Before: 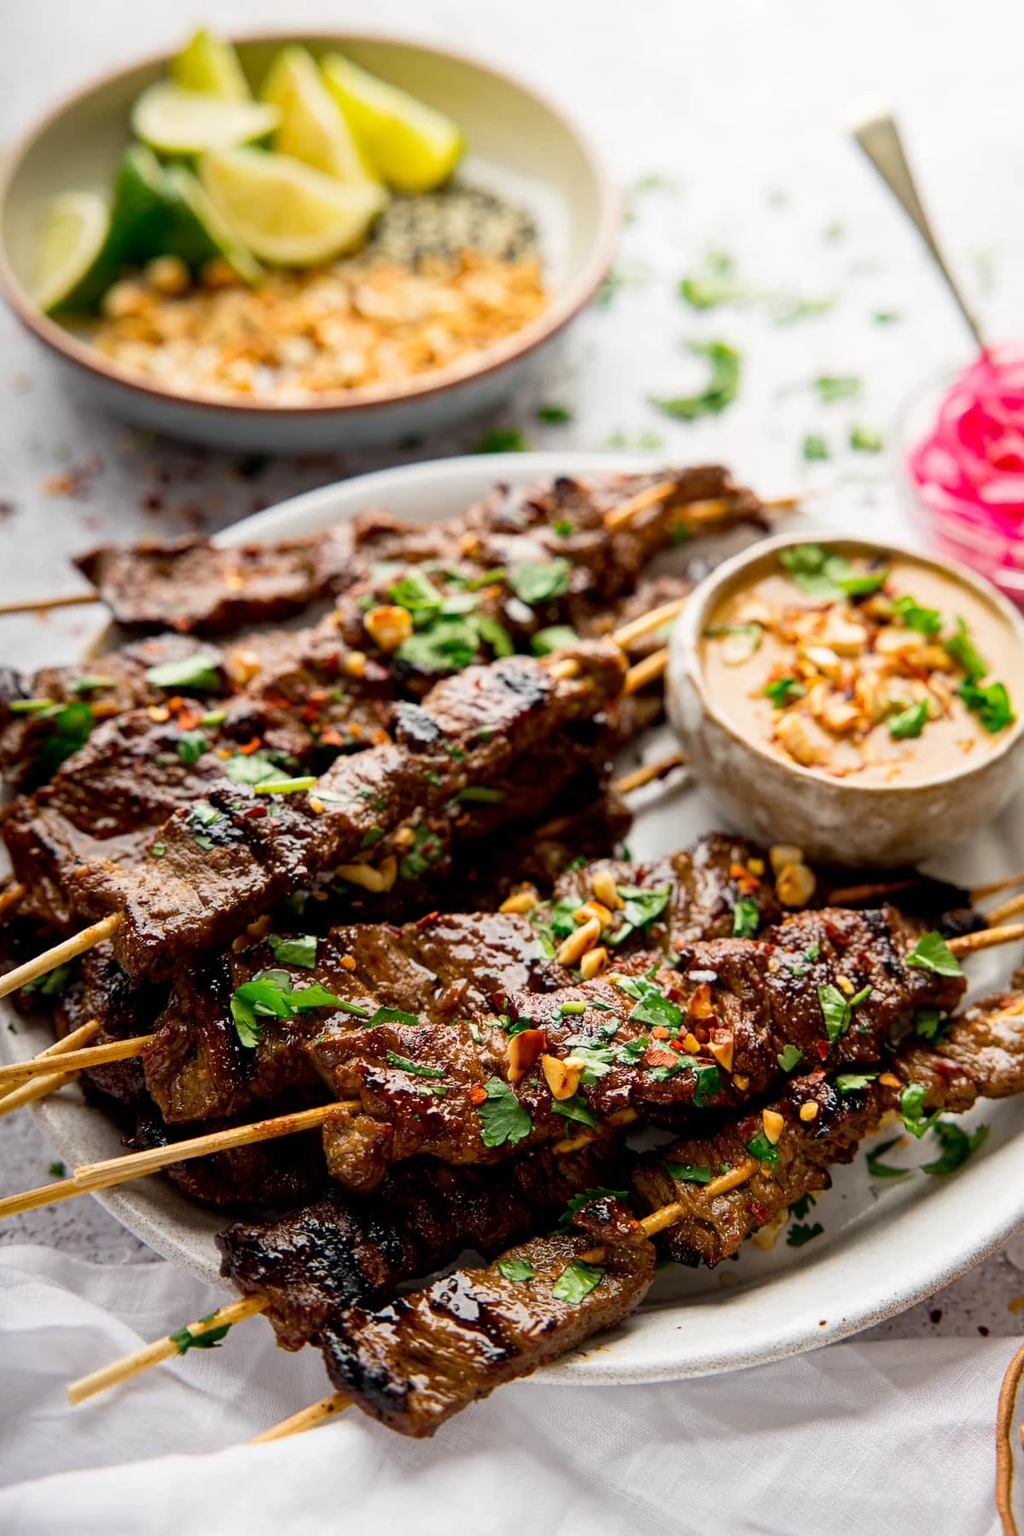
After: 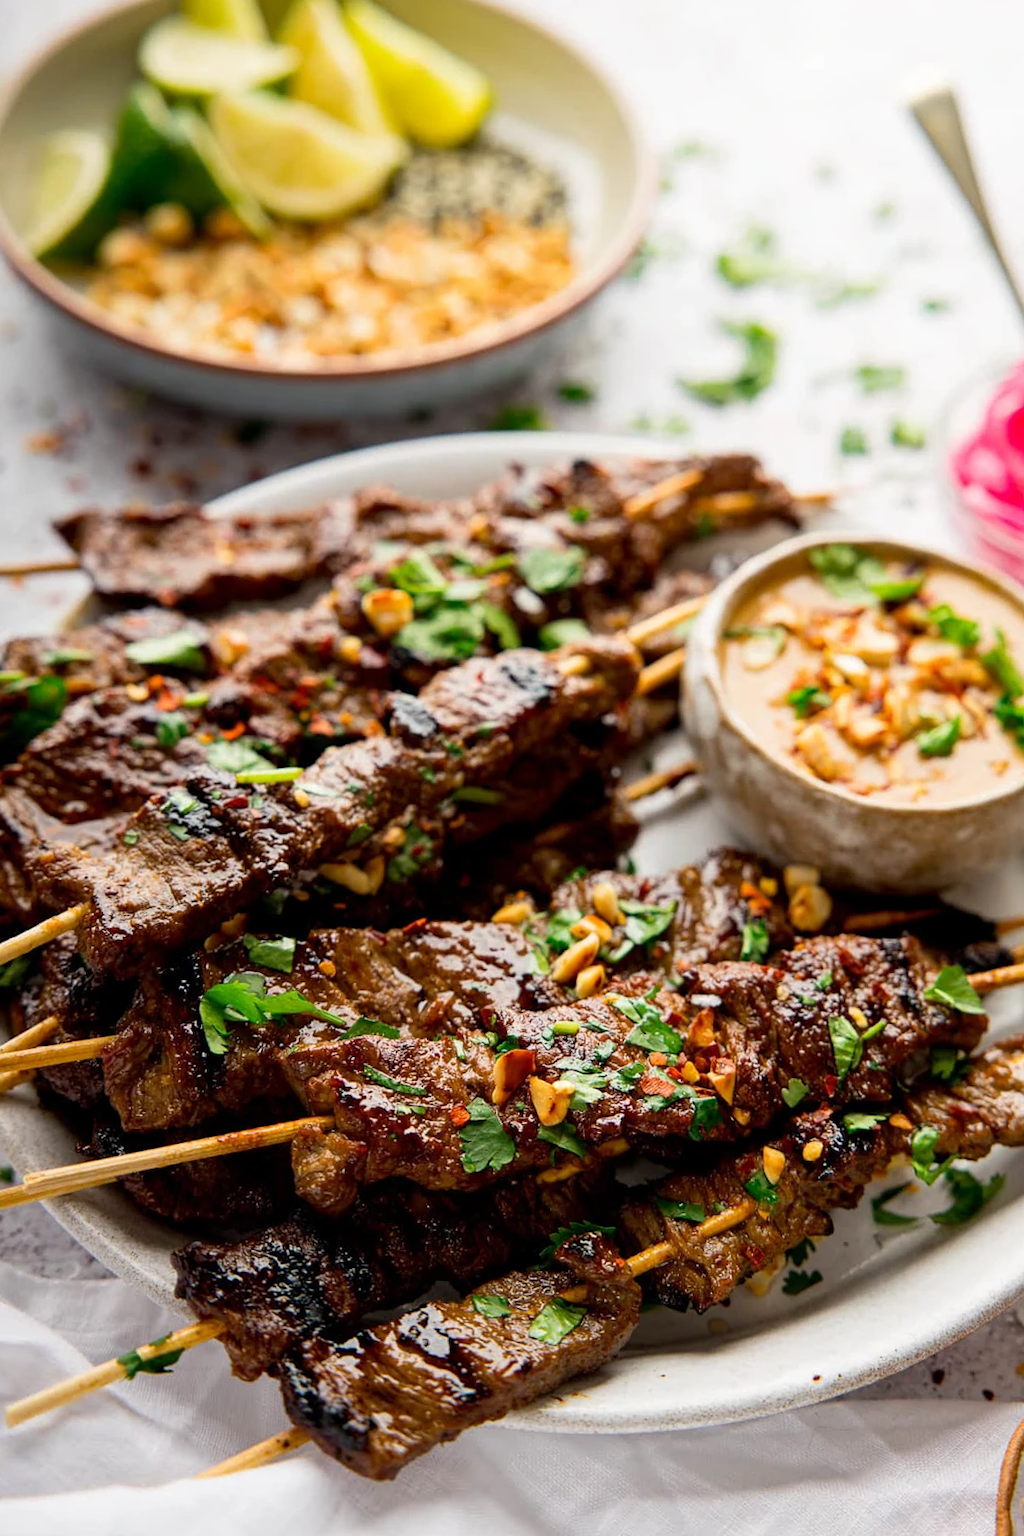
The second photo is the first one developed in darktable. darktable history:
crop and rotate: angle -2.73°
